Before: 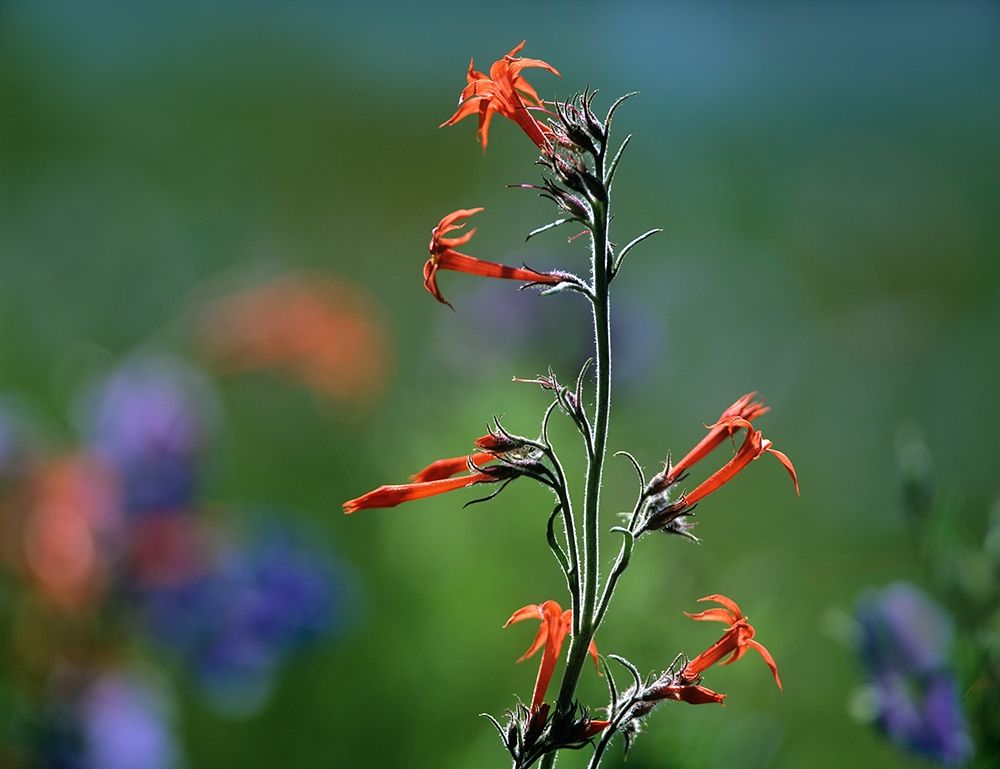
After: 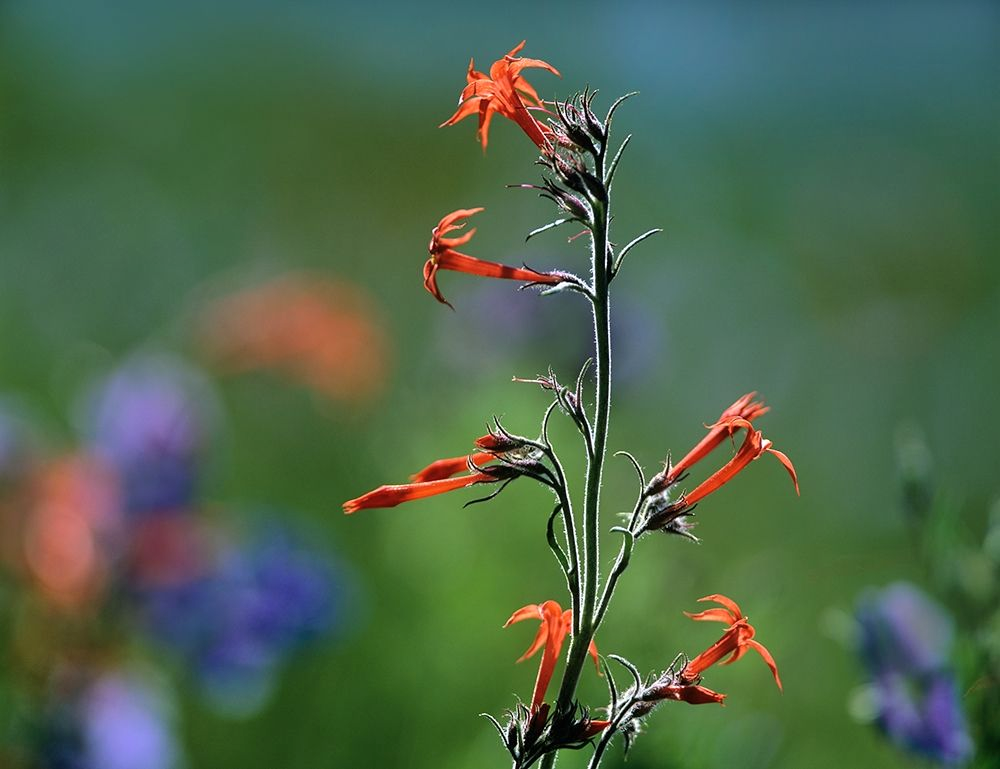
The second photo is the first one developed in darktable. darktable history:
shadows and highlights: shadows 51.87, highlights -28.71, soften with gaussian
